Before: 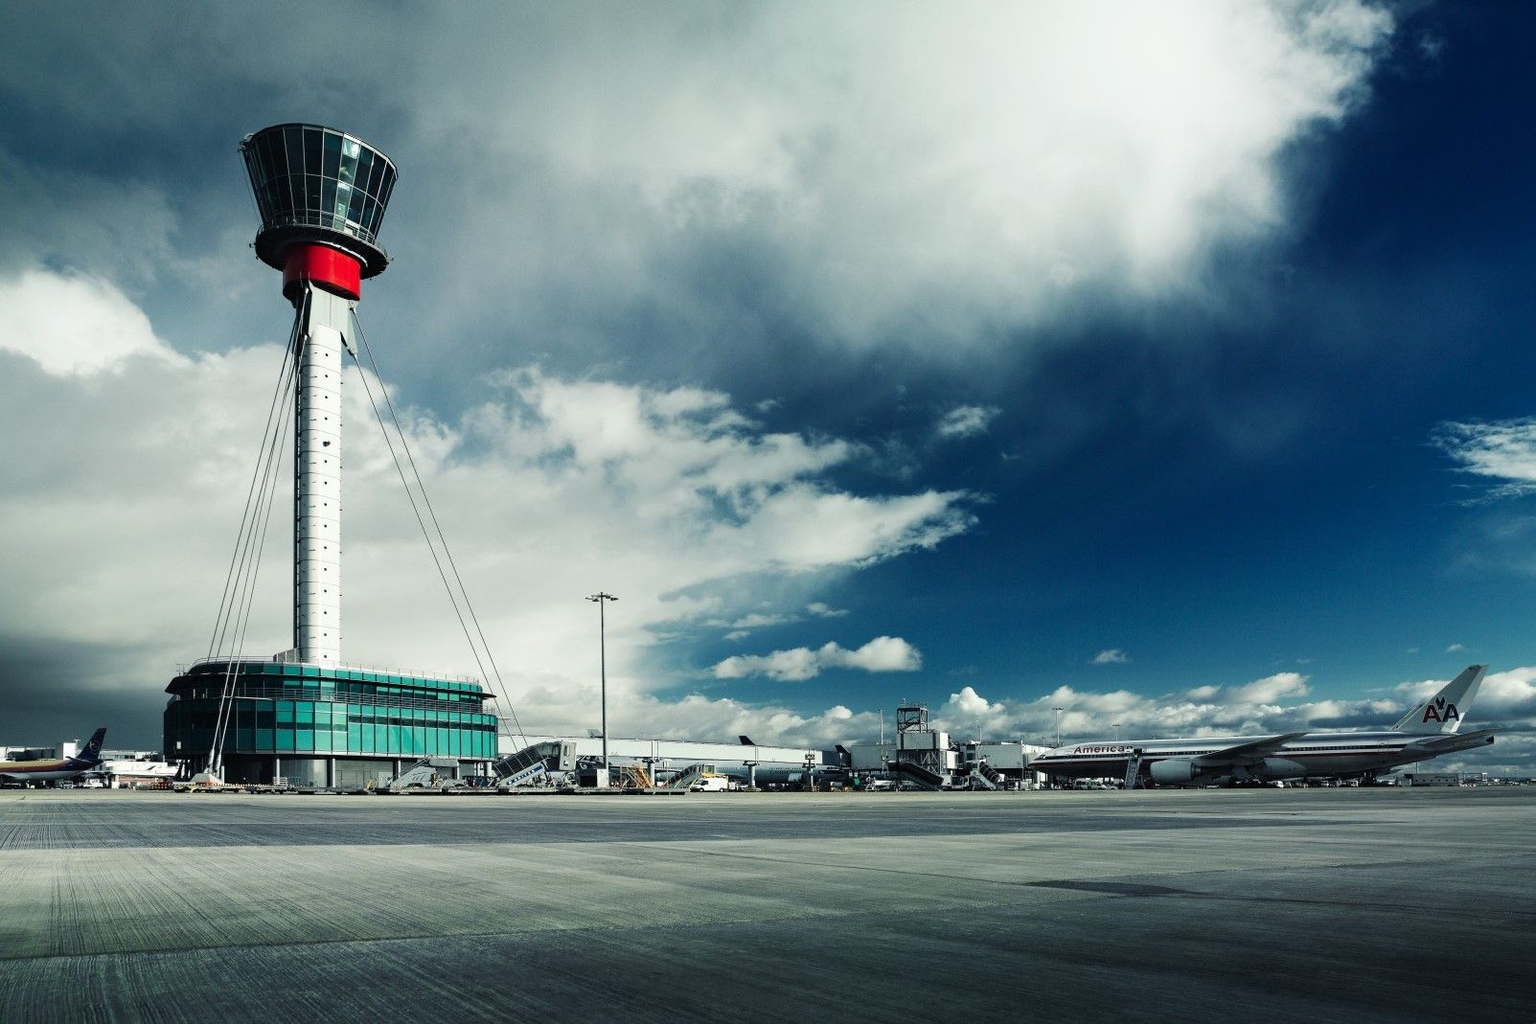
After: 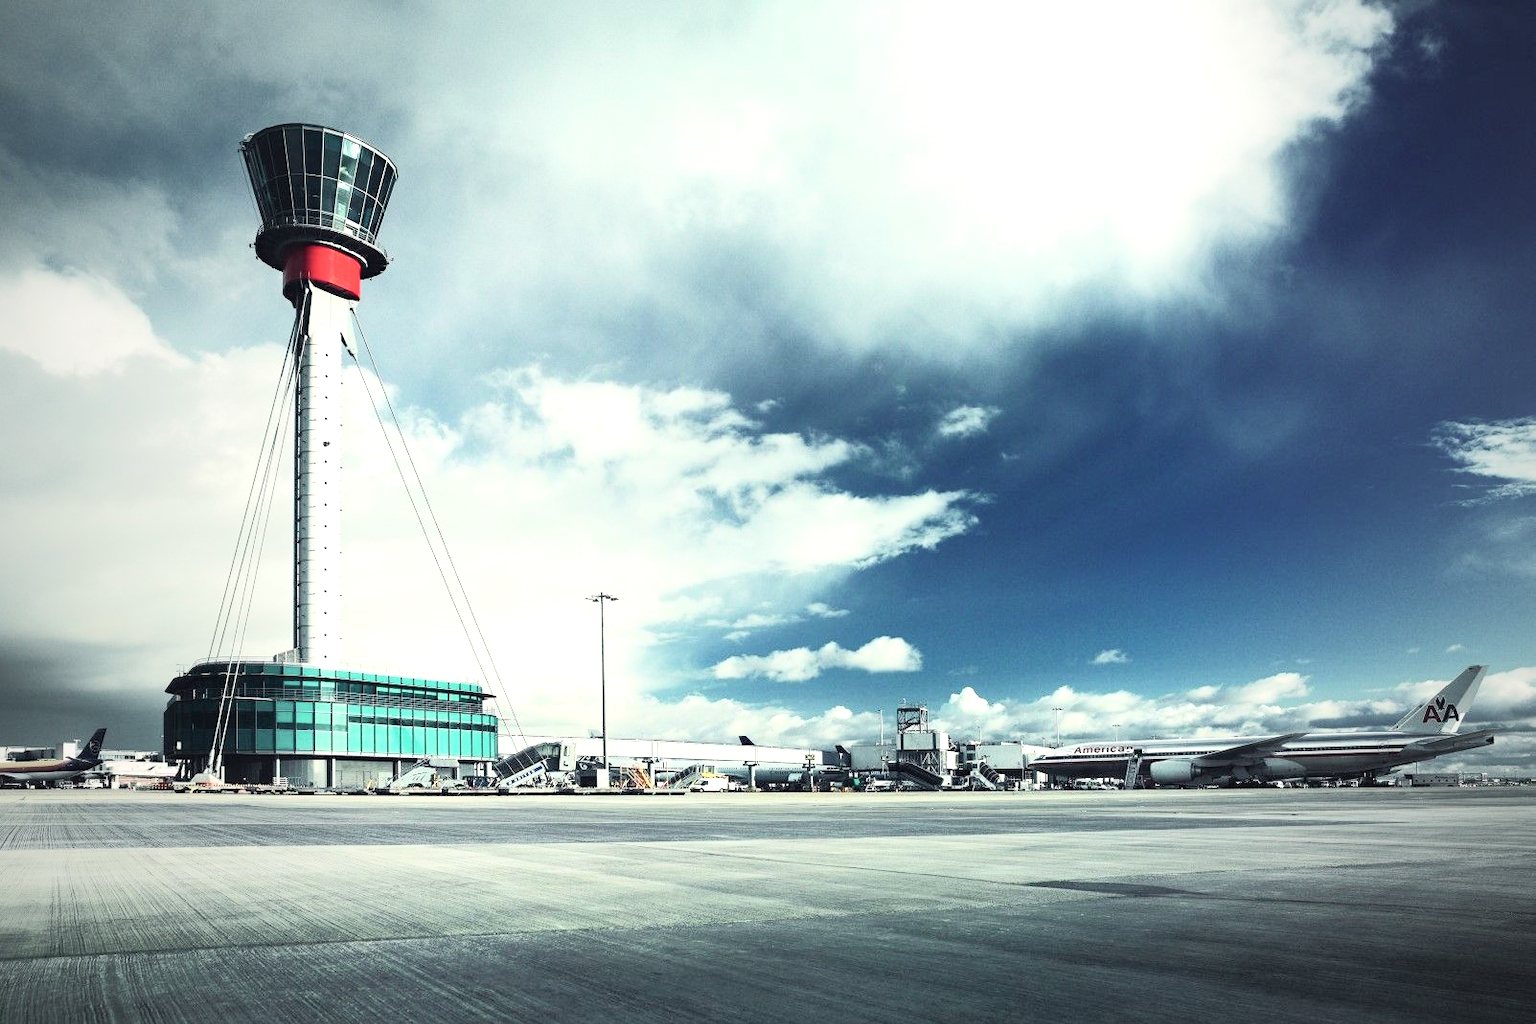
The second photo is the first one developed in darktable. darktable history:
tone curve: curves: ch0 [(0.003, 0.029) (0.188, 0.252) (0.46, 0.56) (0.608, 0.748) (0.871, 0.955) (1, 1)]; ch1 [(0, 0) (0.35, 0.356) (0.45, 0.453) (0.508, 0.515) (0.618, 0.634) (1, 1)]; ch2 [(0, 0) (0.456, 0.469) (0.5, 0.5) (0.634, 0.625) (1, 1)], color space Lab, independent channels, preserve colors none
color correction: highlights a* 0.374, highlights b* 2.7, shadows a* -0.989, shadows b* -4.54
tone equalizer: edges refinement/feathering 500, mask exposure compensation -1.57 EV, preserve details no
vignetting: fall-off start 72.43%, fall-off radius 109.15%, width/height ratio 0.725
exposure: exposure 0.773 EV, compensate highlight preservation false
